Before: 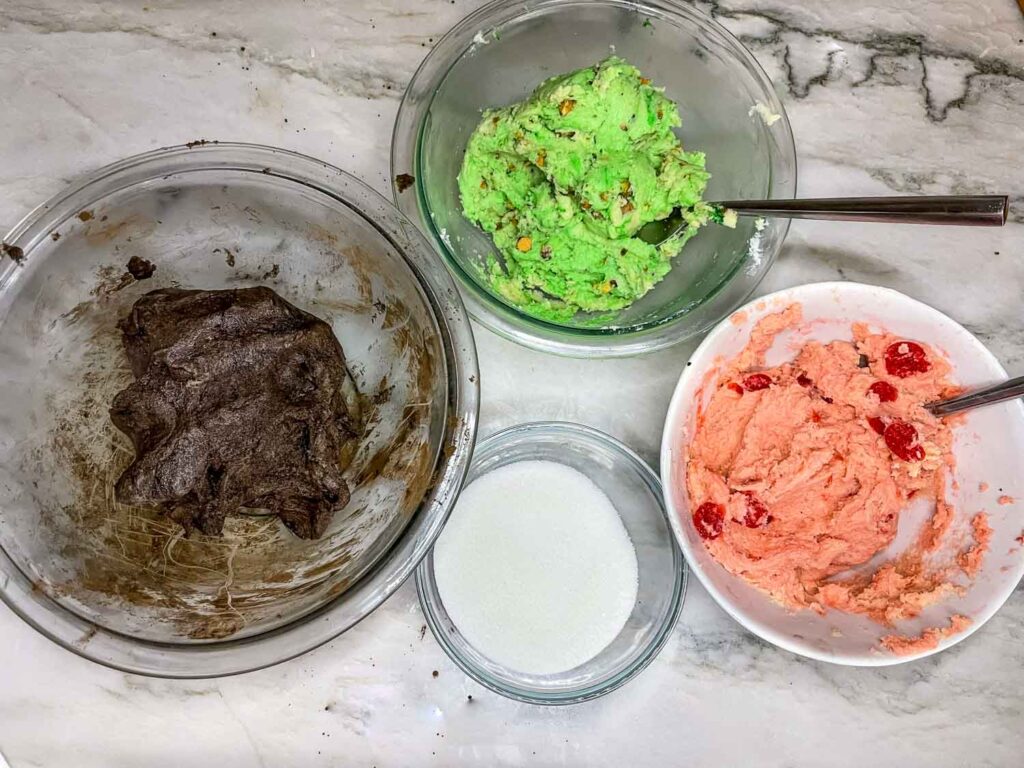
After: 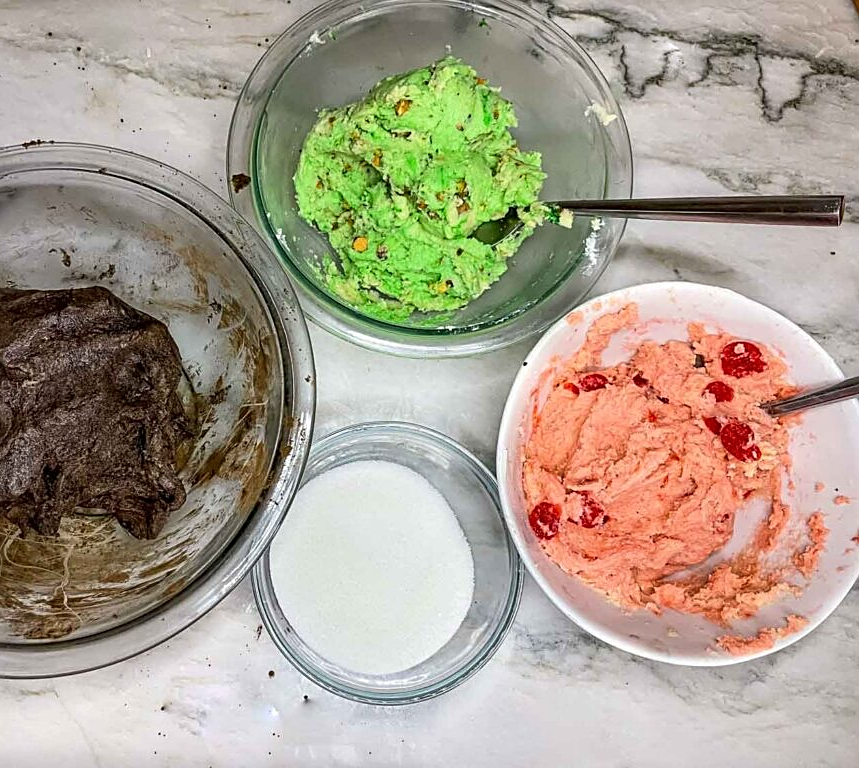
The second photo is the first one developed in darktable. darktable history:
crop: left 16.084%
sharpen: on, module defaults
contrast brightness saturation: contrast 0.045
